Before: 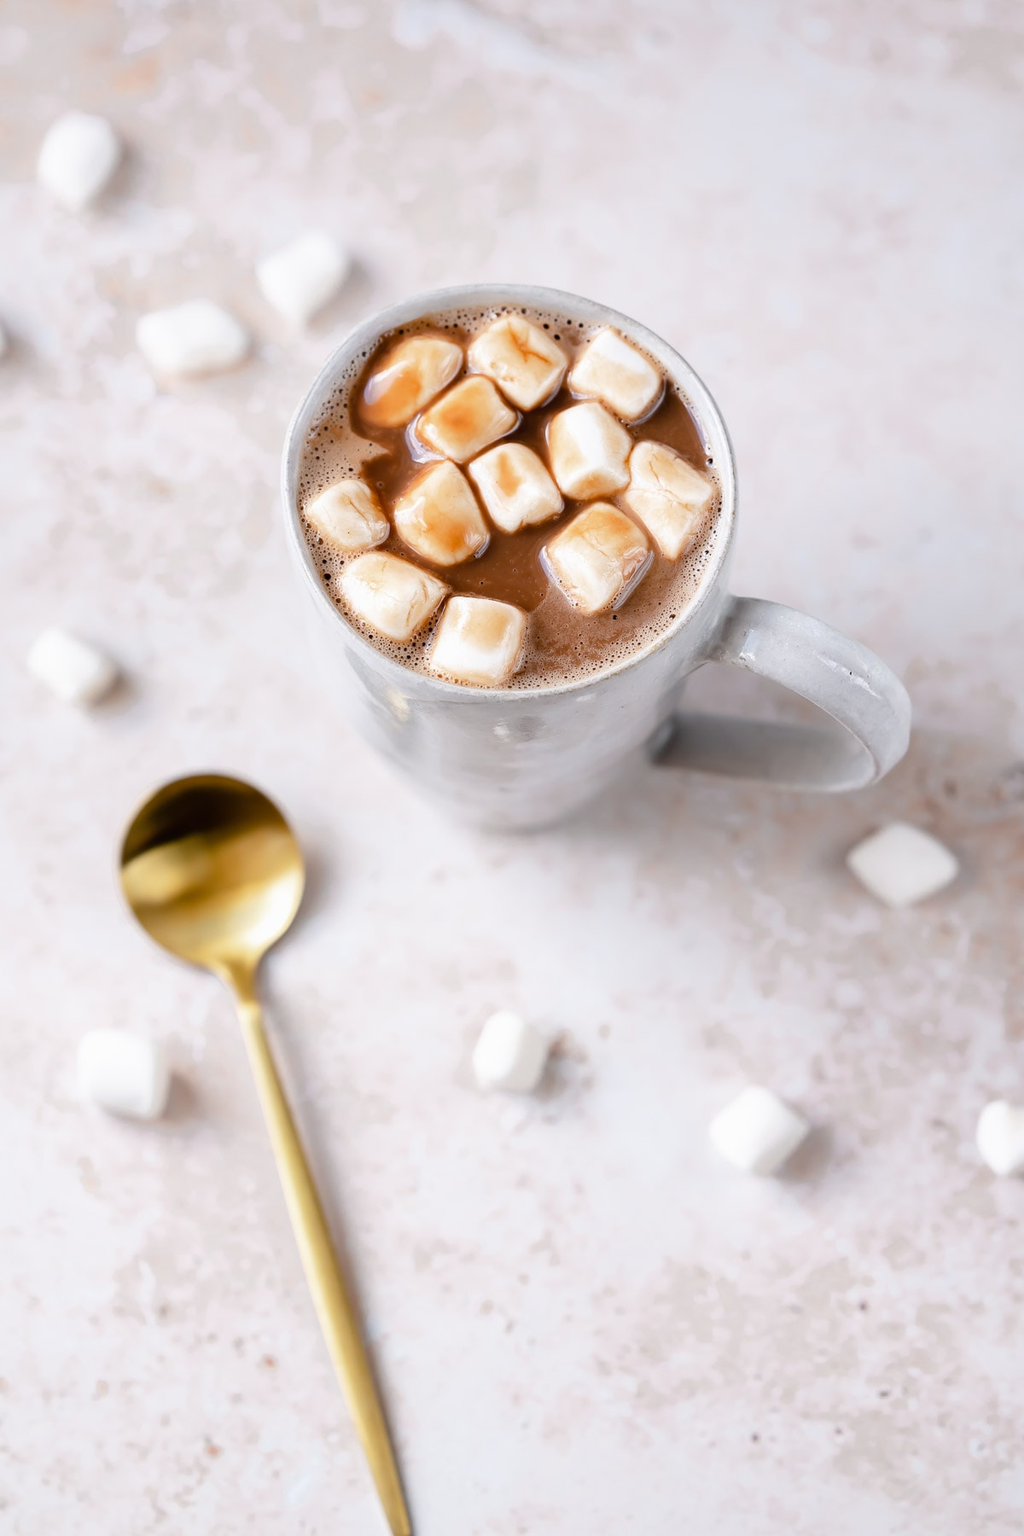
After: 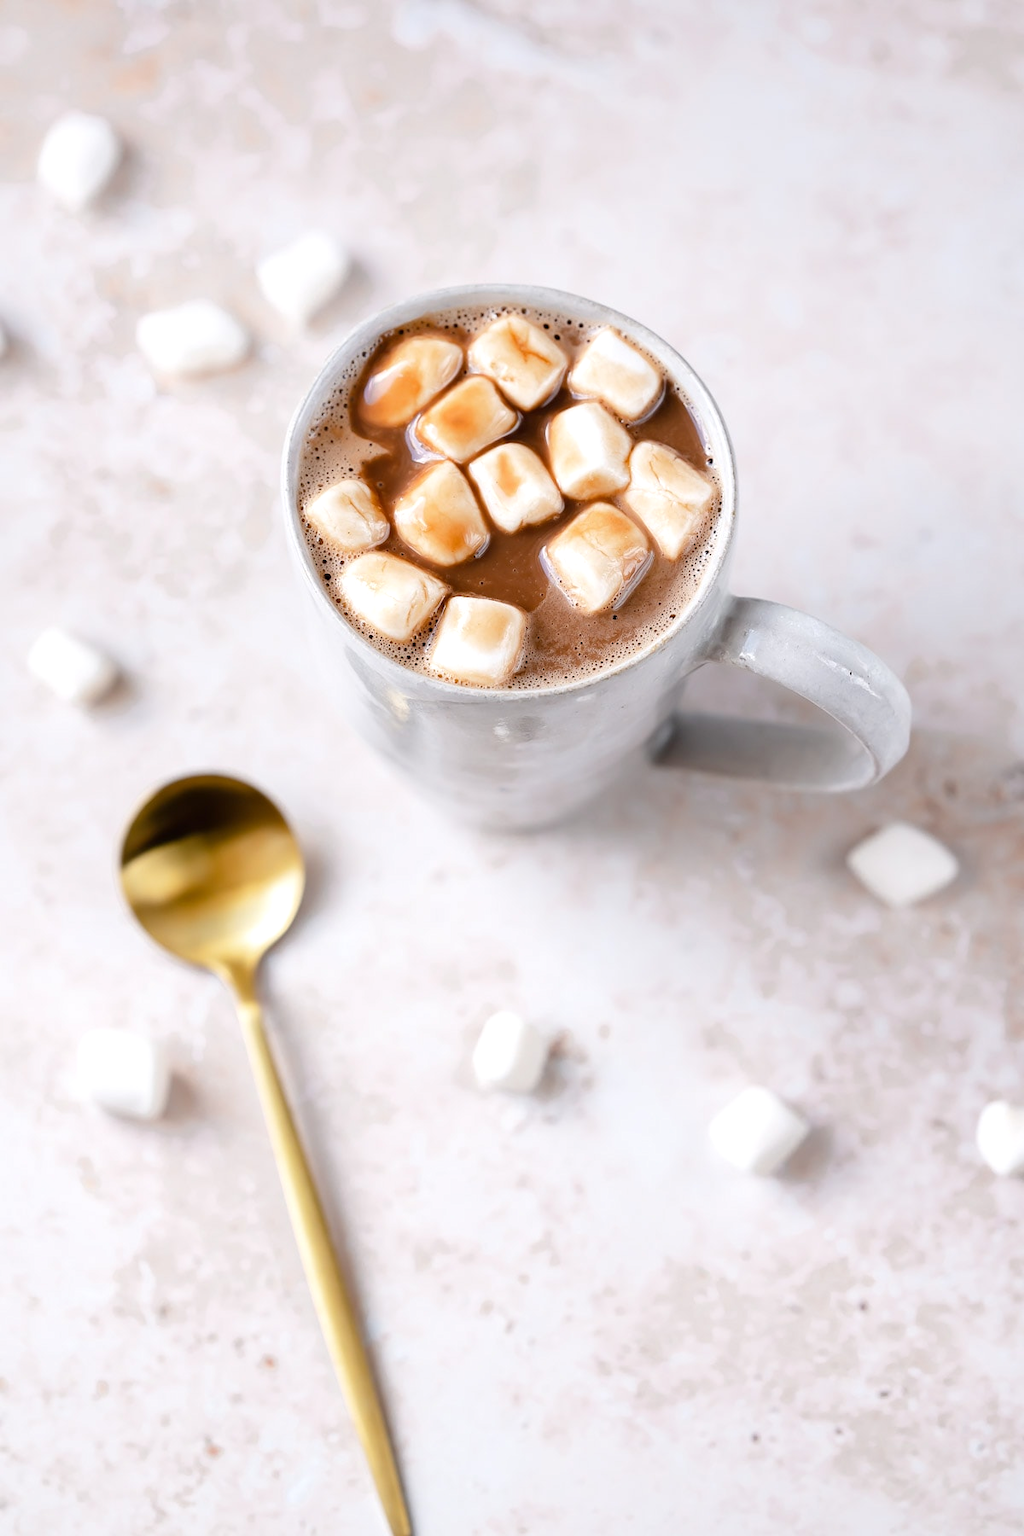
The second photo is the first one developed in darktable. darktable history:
white balance: emerald 1
exposure: exposure 0.128 EV, compensate highlight preservation false
